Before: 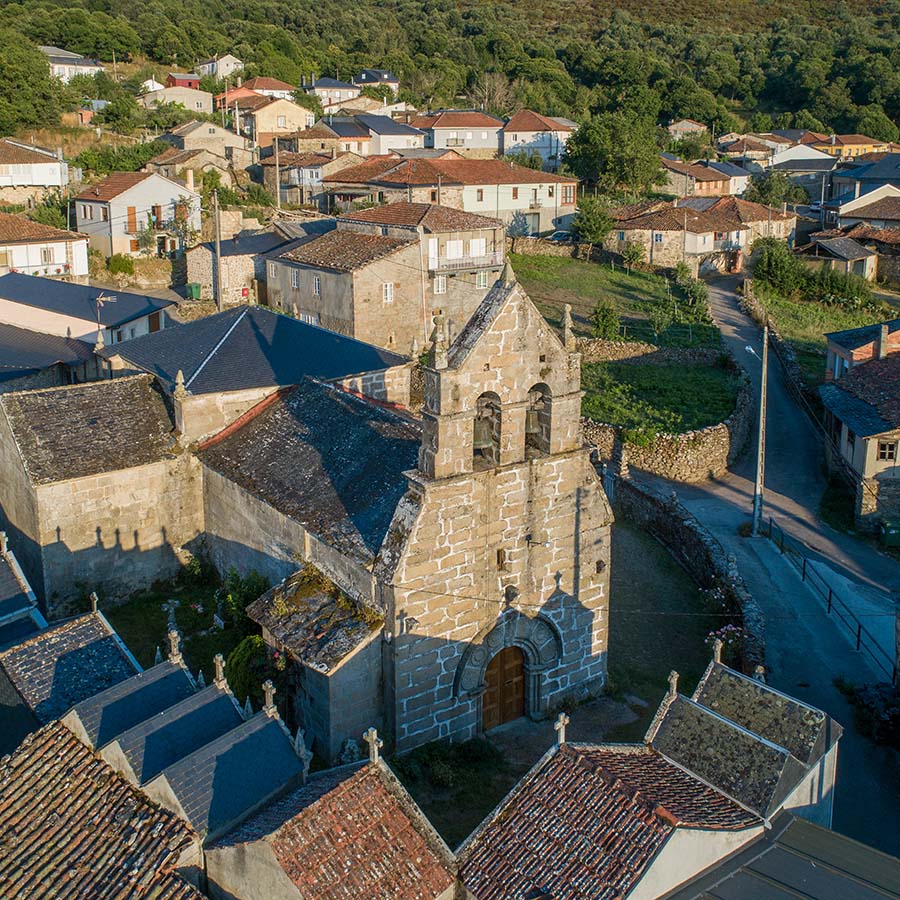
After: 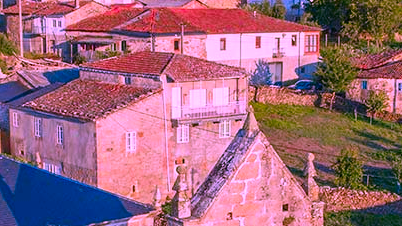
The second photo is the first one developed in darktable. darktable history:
crop: left 28.64%, top 16.832%, right 26.637%, bottom 58.055%
exposure: compensate exposure bias true, compensate highlight preservation false
color correction: highlights a* 19.5, highlights b* -11.53, saturation 1.69
white balance: red 1.042, blue 1.17
